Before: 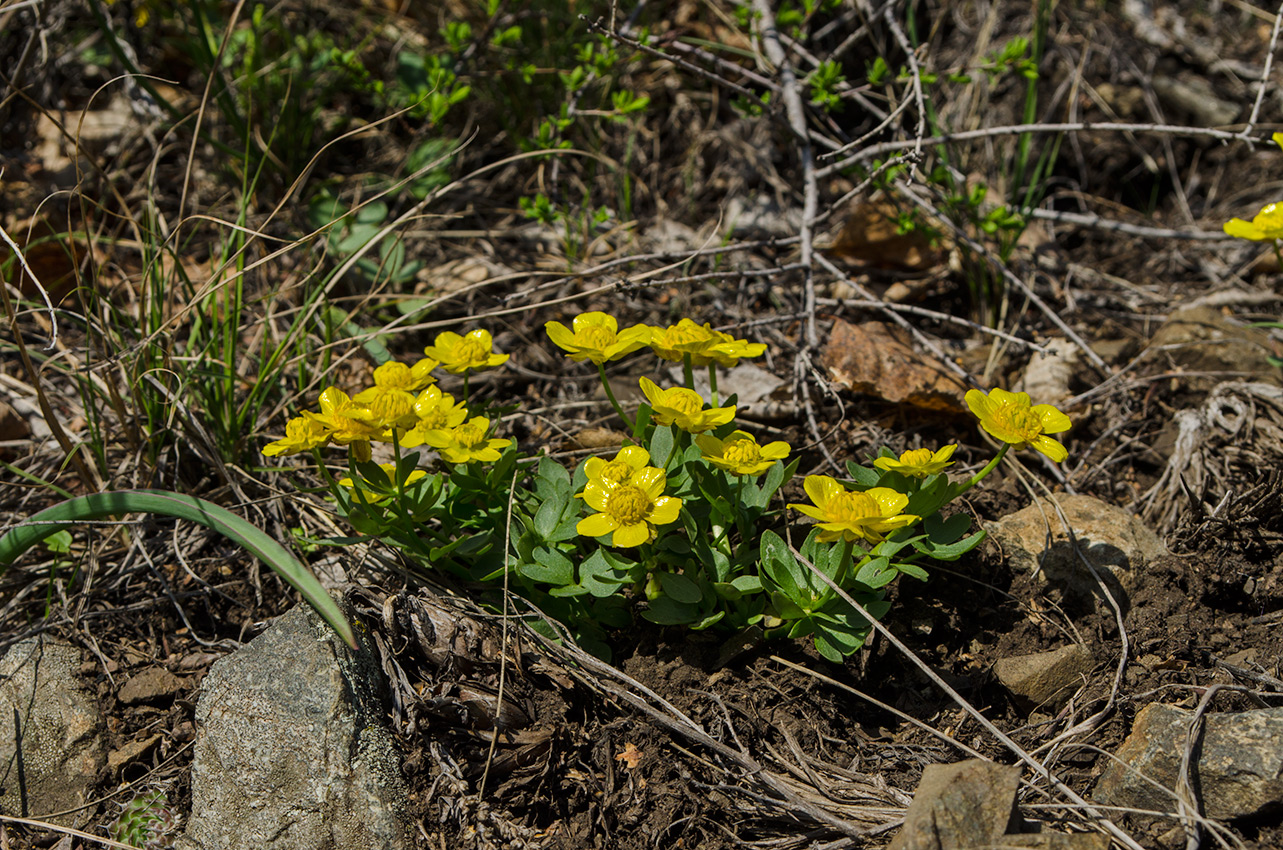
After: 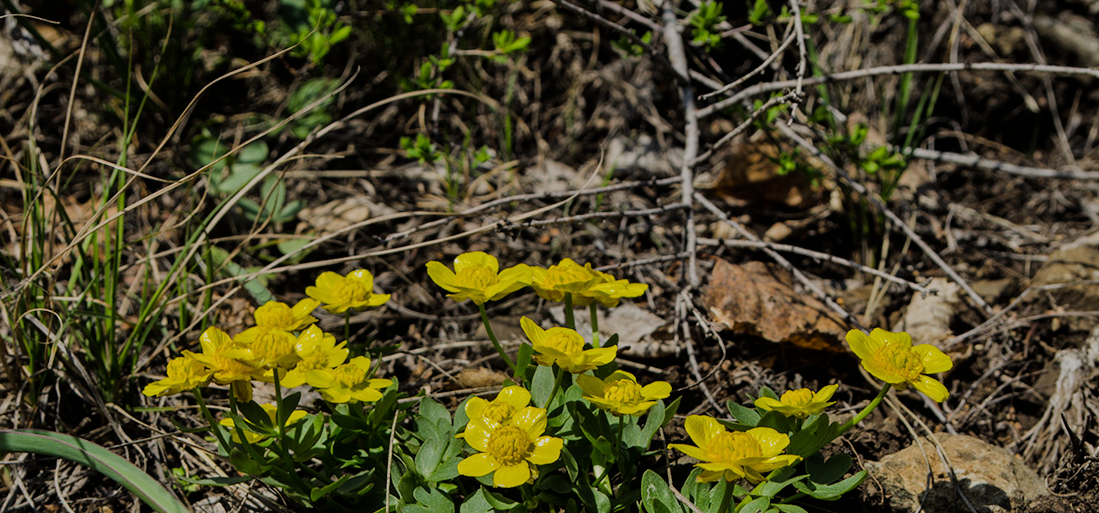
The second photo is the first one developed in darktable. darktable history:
crop and rotate: left 9.345%, top 7.22%, right 4.982%, bottom 32.331%
filmic rgb: black relative exposure -7.65 EV, white relative exposure 4.56 EV, hardness 3.61
